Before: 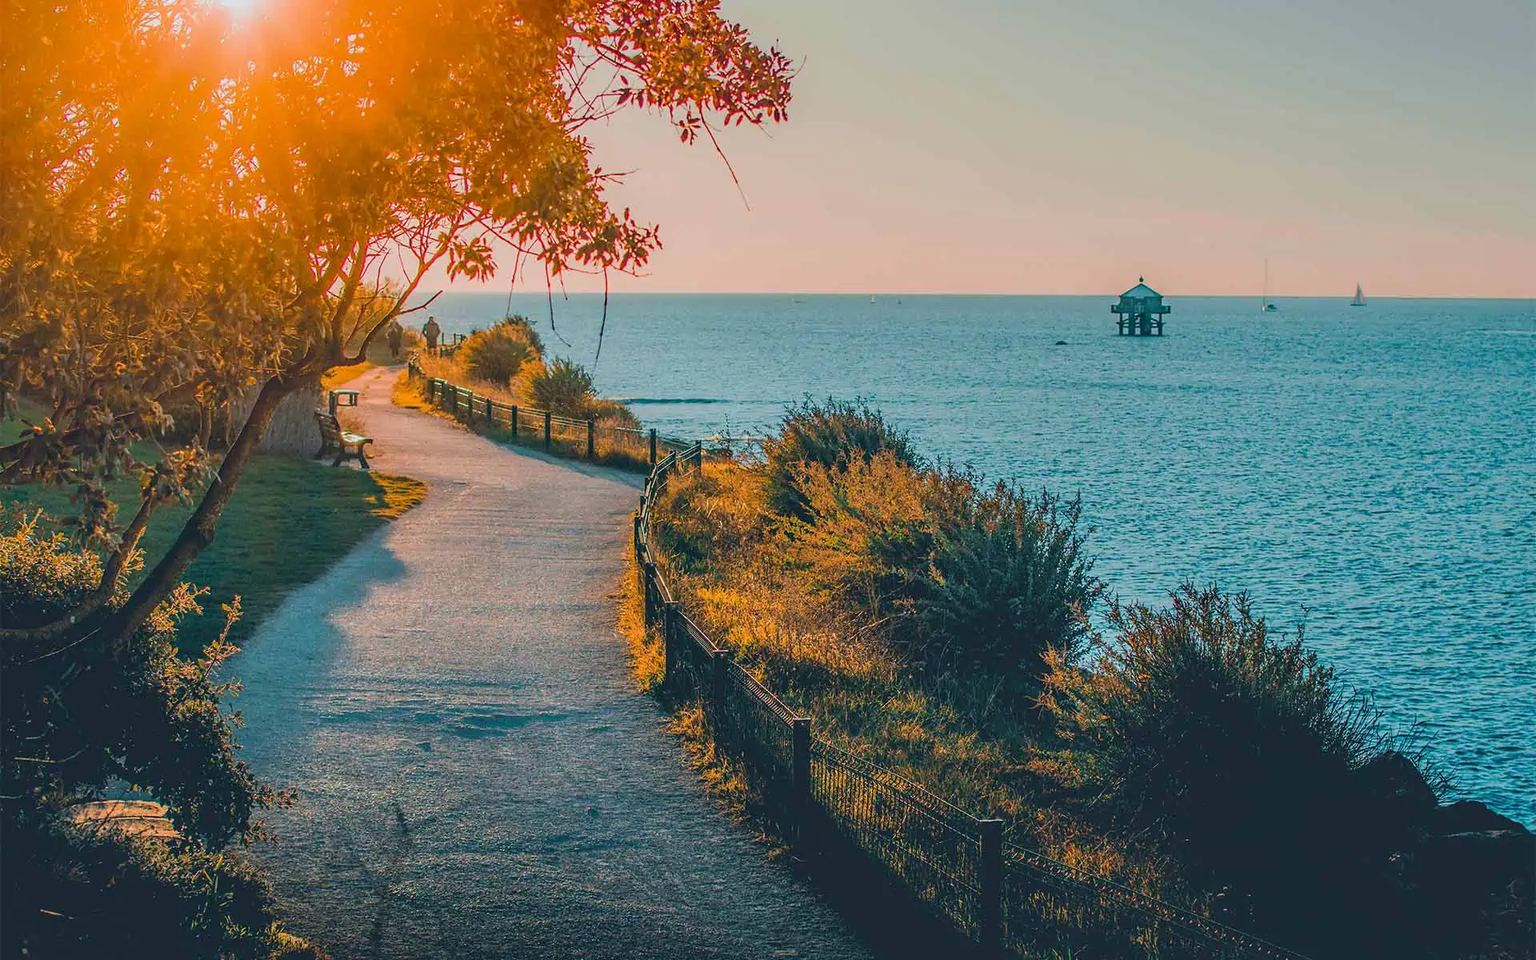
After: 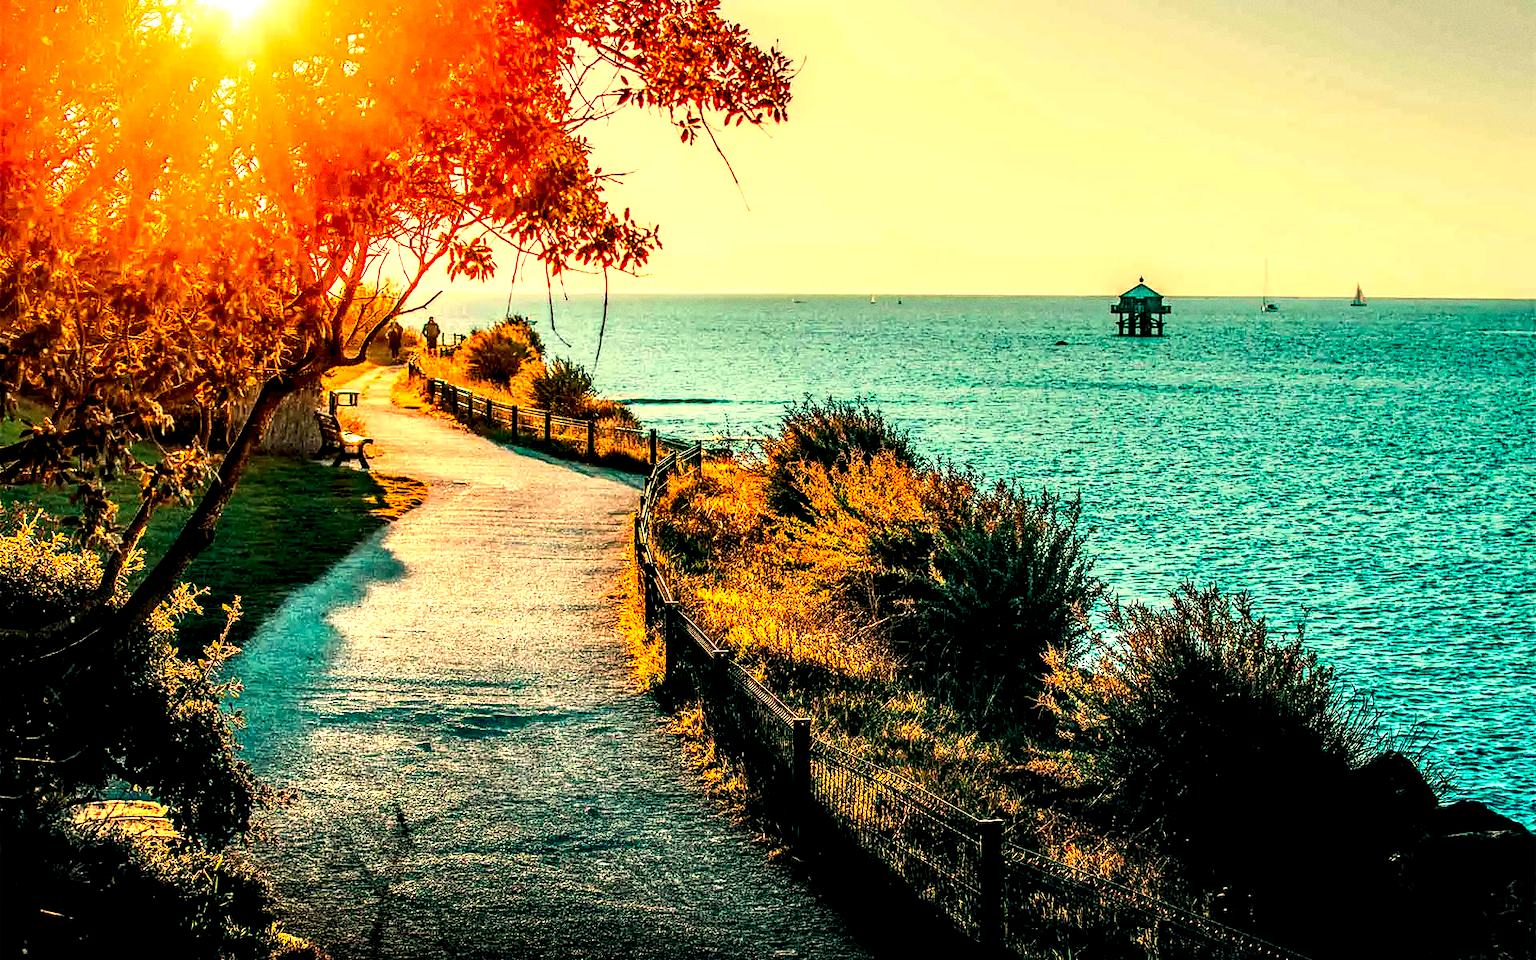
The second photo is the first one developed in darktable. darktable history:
grain: coarseness 0.09 ISO
color zones: curves: ch0 [(0, 0.5) (0.143, 0.52) (0.286, 0.5) (0.429, 0.5) (0.571, 0.5) (0.714, 0.5) (0.857, 0.5) (1, 0.5)]; ch1 [(0, 0.489) (0.155, 0.45) (0.286, 0.466) (0.429, 0.5) (0.571, 0.5) (0.714, 0.5) (0.857, 0.5) (1, 0.489)]
white balance: red 1.138, green 0.996, blue 0.812
local contrast: highlights 80%, shadows 57%, detail 175%, midtone range 0.602
vibrance: on, module defaults
filmic rgb: black relative exposure -8.2 EV, white relative exposure 2.2 EV, threshold 3 EV, hardness 7.11, latitude 85.74%, contrast 1.696, highlights saturation mix -4%, shadows ↔ highlights balance -2.69%, preserve chrominance no, color science v5 (2021), contrast in shadows safe, contrast in highlights safe, enable highlight reconstruction true
color correction: highlights a* -2.68, highlights b* 2.57
contrast brightness saturation: contrast 0.2, brightness 0.16, saturation 0.22
